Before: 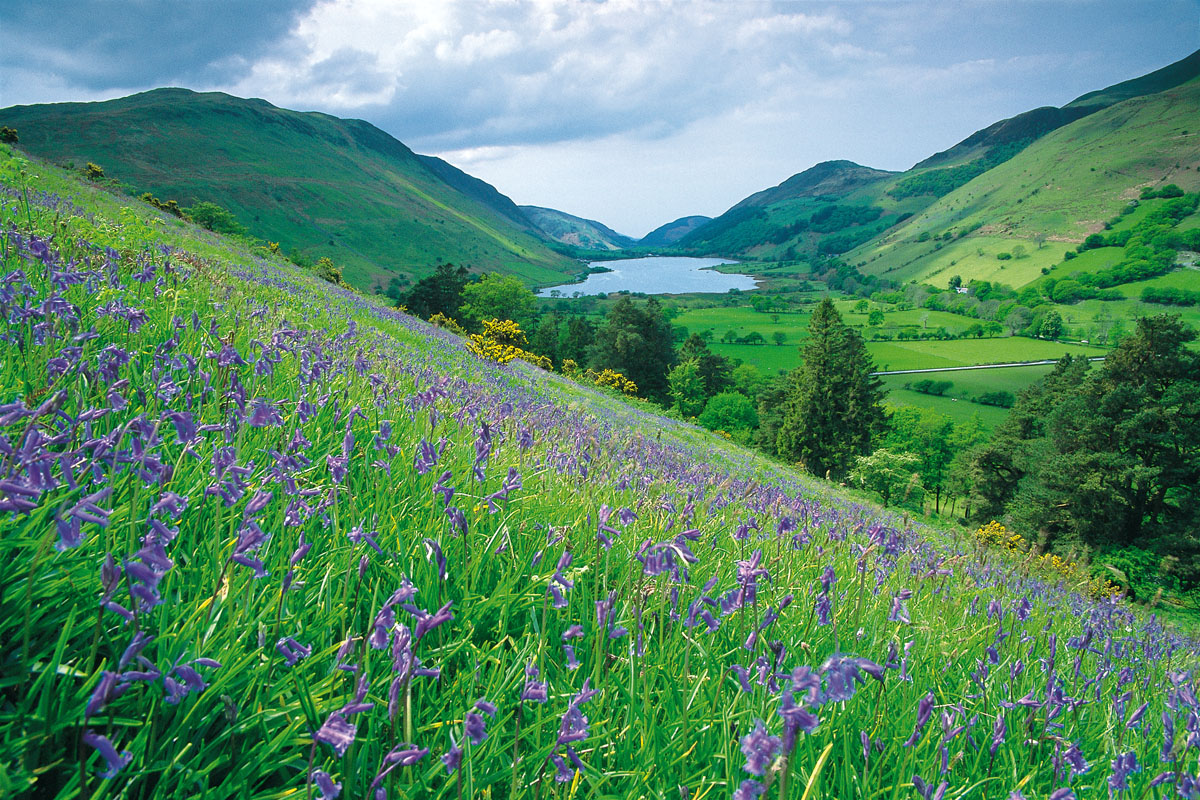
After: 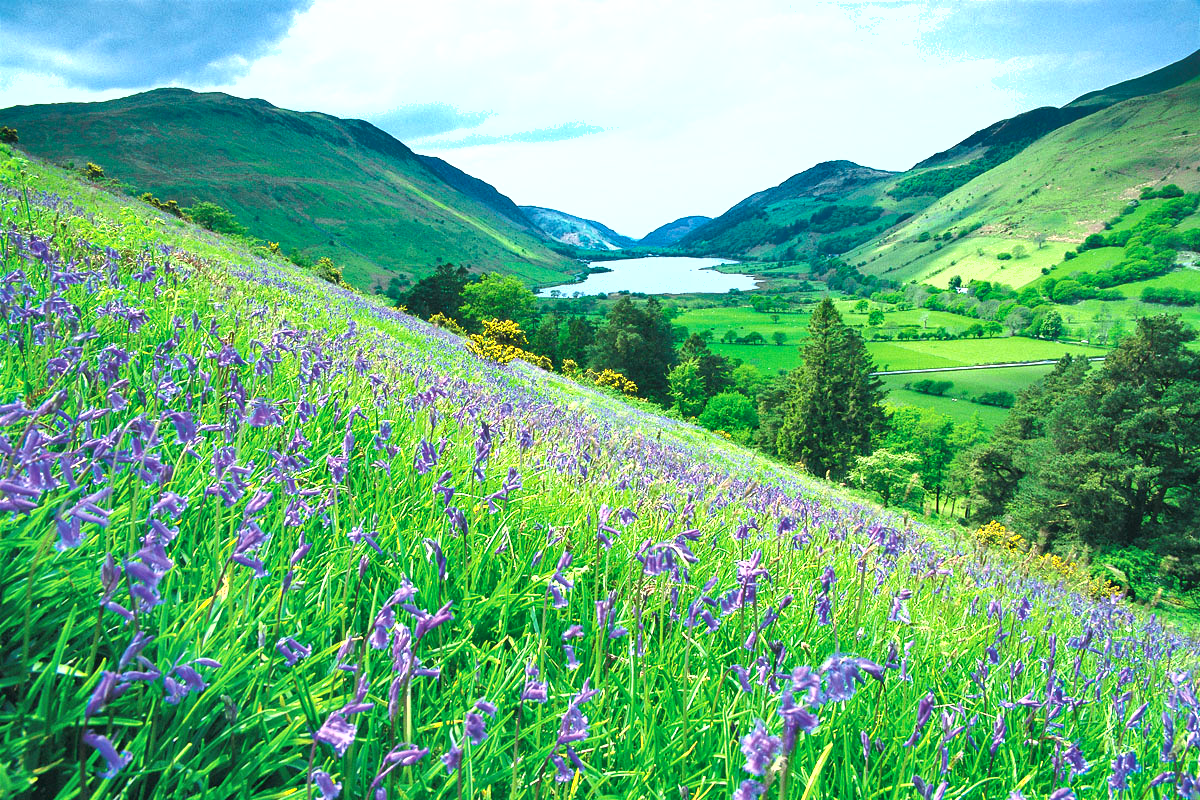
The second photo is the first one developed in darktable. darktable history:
shadows and highlights: soften with gaussian
exposure: black level correction 0, exposure 1.107 EV, compensate exposure bias true, compensate highlight preservation false
